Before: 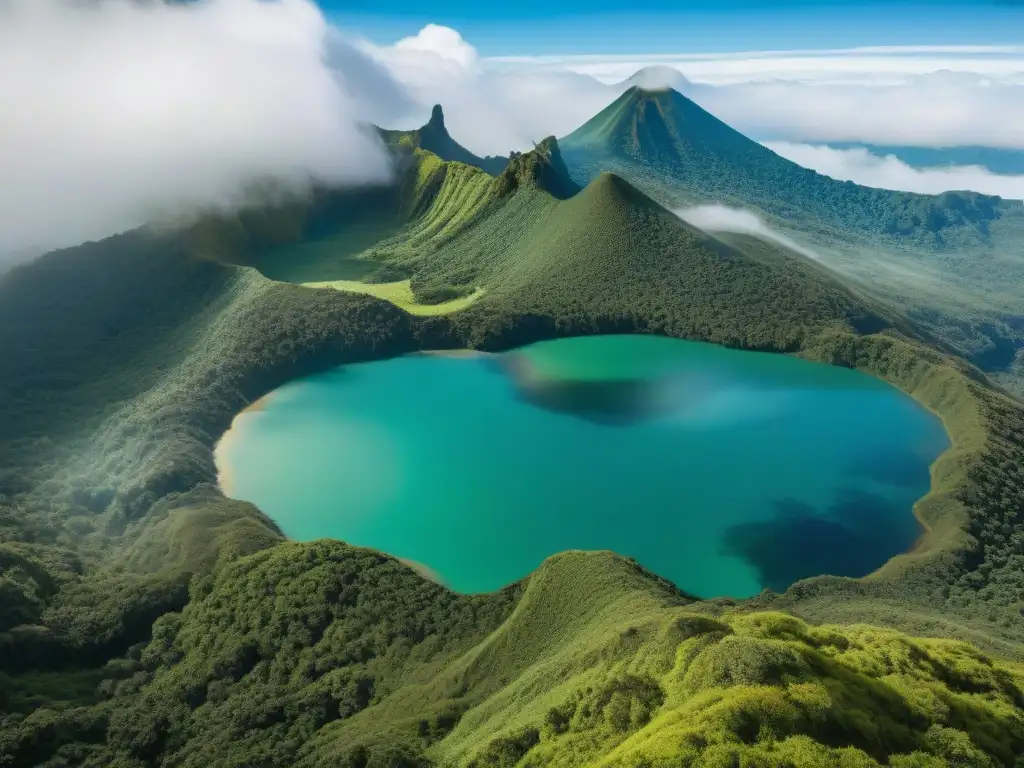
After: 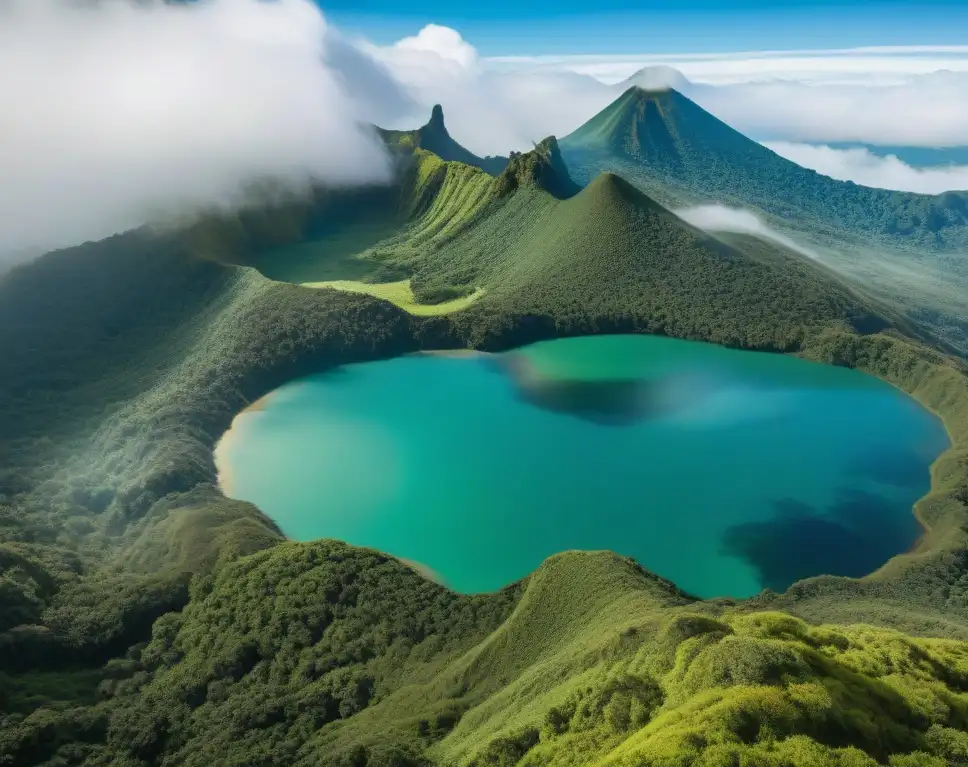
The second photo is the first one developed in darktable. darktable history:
crop and rotate: left 0%, right 5.385%
